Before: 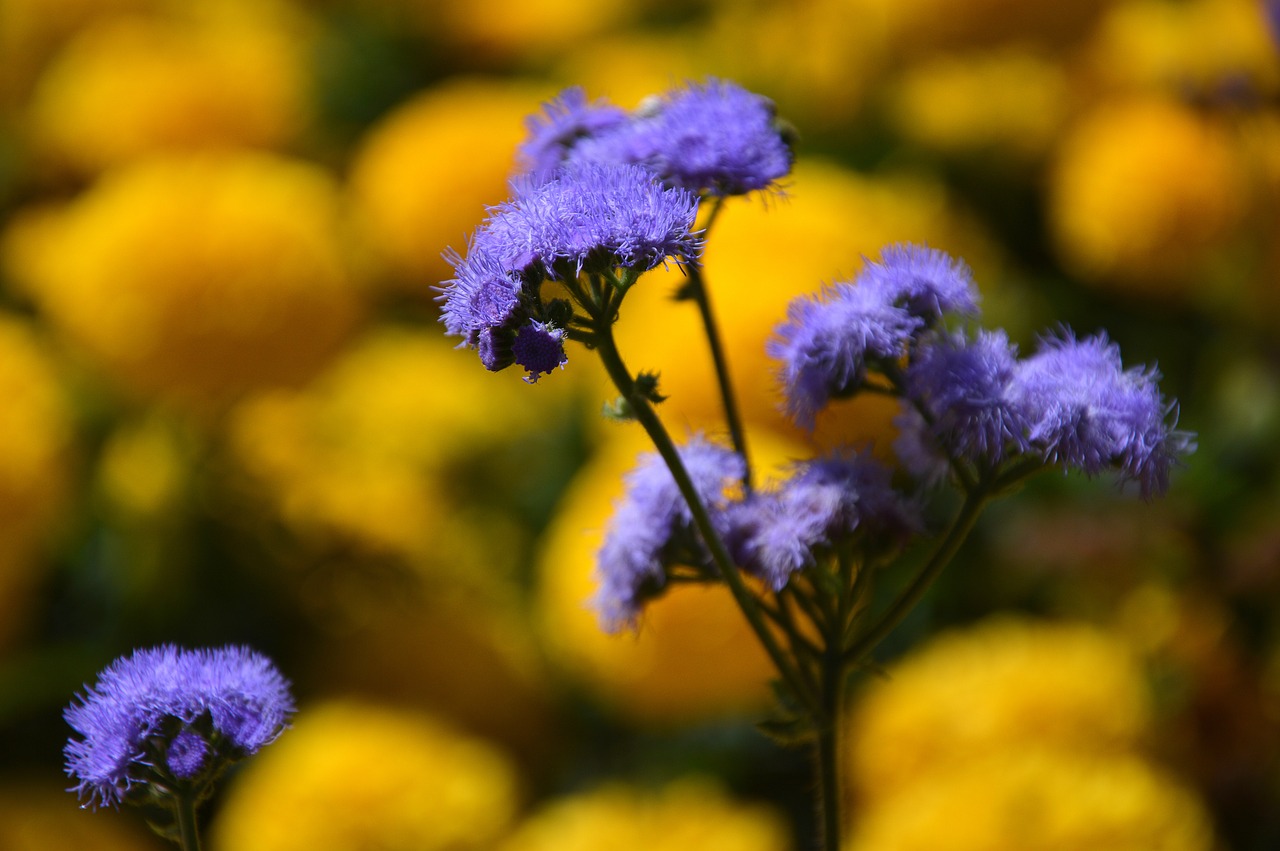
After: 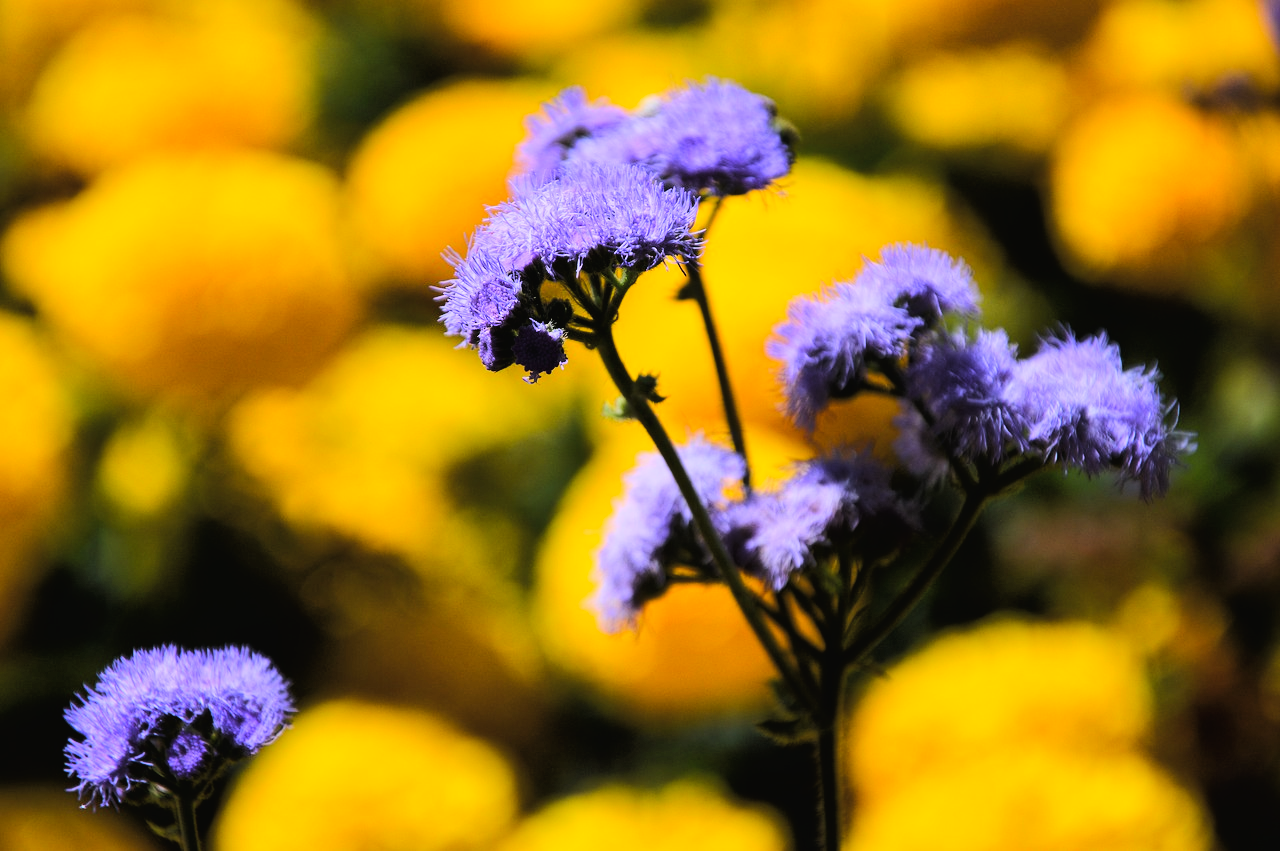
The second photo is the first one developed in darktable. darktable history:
contrast brightness saturation: contrast -0.107
tone curve: curves: ch0 [(0, 0) (0.003, 0.001) (0.011, 0.004) (0.025, 0.008) (0.044, 0.015) (0.069, 0.022) (0.1, 0.031) (0.136, 0.052) (0.177, 0.101) (0.224, 0.181) (0.277, 0.289) (0.335, 0.418) (0.399, 0.541) (0.468, 0.65) (0.543, 0.739) (0.623, 0.817) (0.709, 0.882) (0.801, 0.919) (0.898, 0.958) (1, 1)], color space Lab, linked channels, preserve colors none
tone equalizer: -8 EV -1.86 EV, -7 EV -1.12 EV, -6 EV -1.61 EV
